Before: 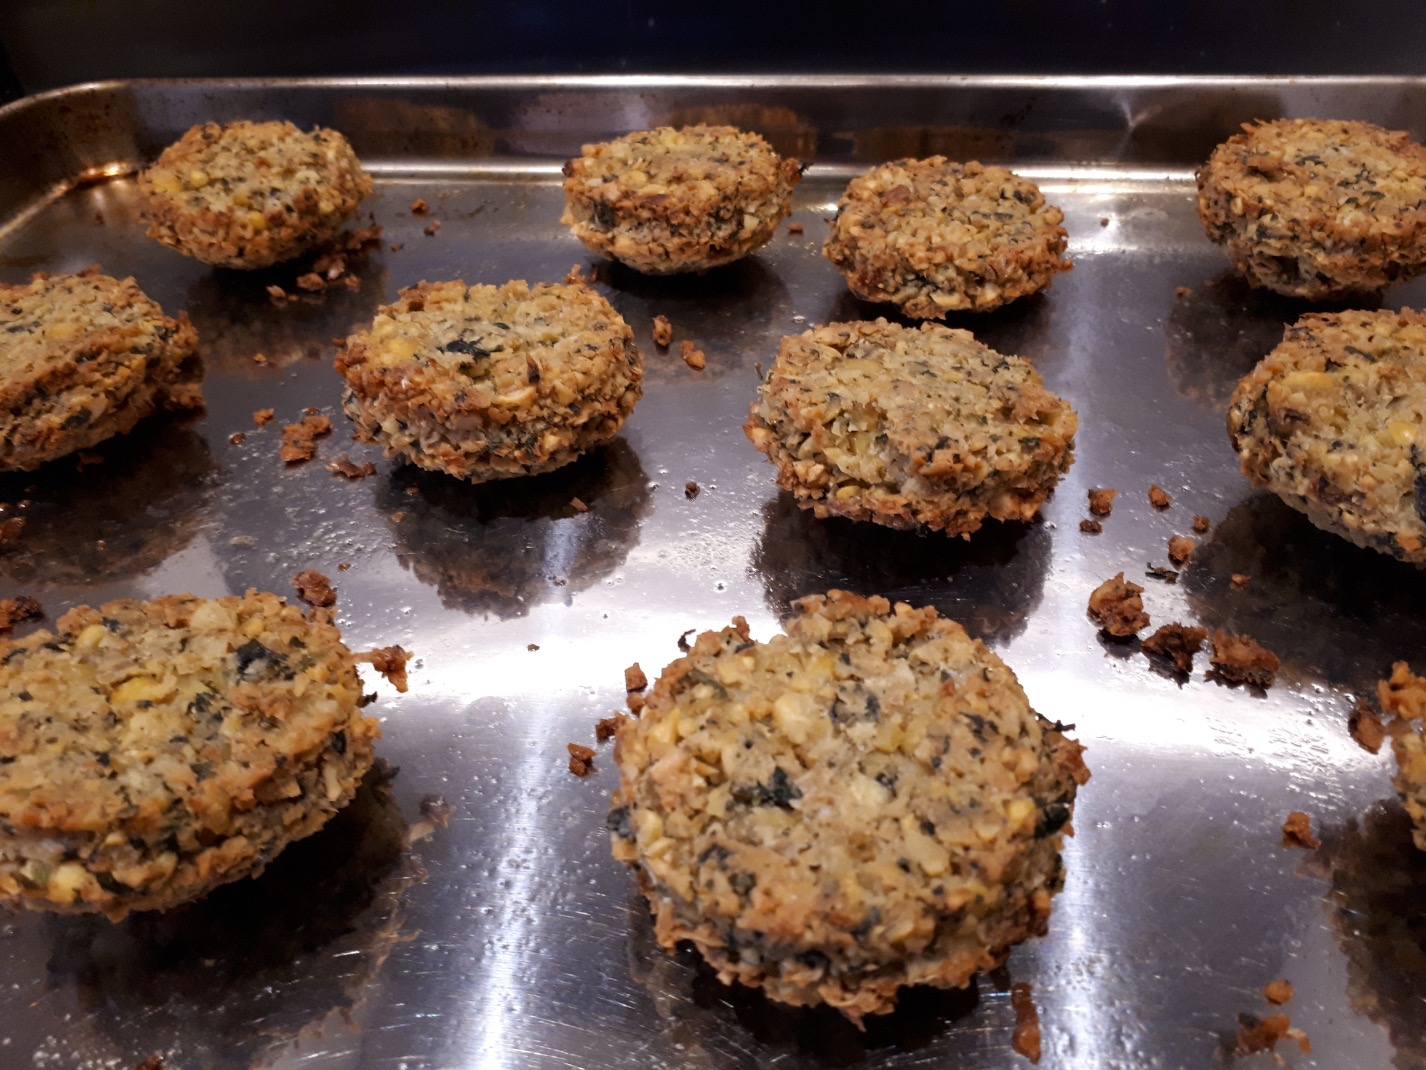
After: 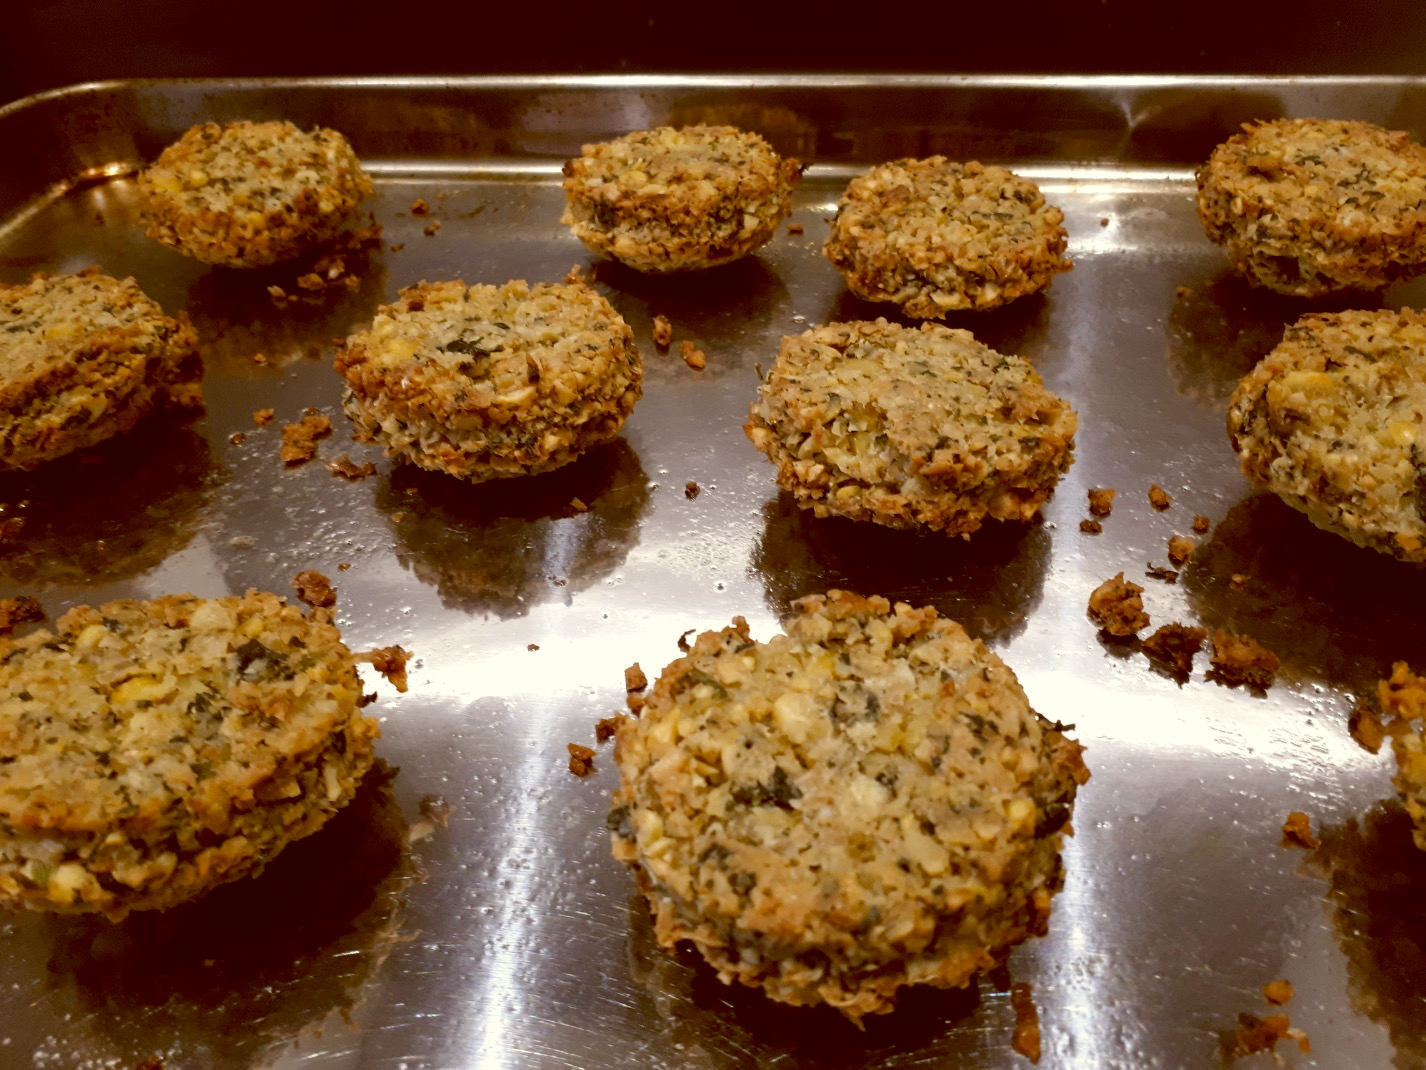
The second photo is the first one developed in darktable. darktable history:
color balance: lift [1, 1.015, 1.004, 0.985], gamma [1, 0.958, 0.971, 1.042], gain [1, 0.956, 0.977, 1.044]
color correction: highlights a* -1.43, highlights b* 10.12, shadows a* 0.395, shadows b* 19.35
